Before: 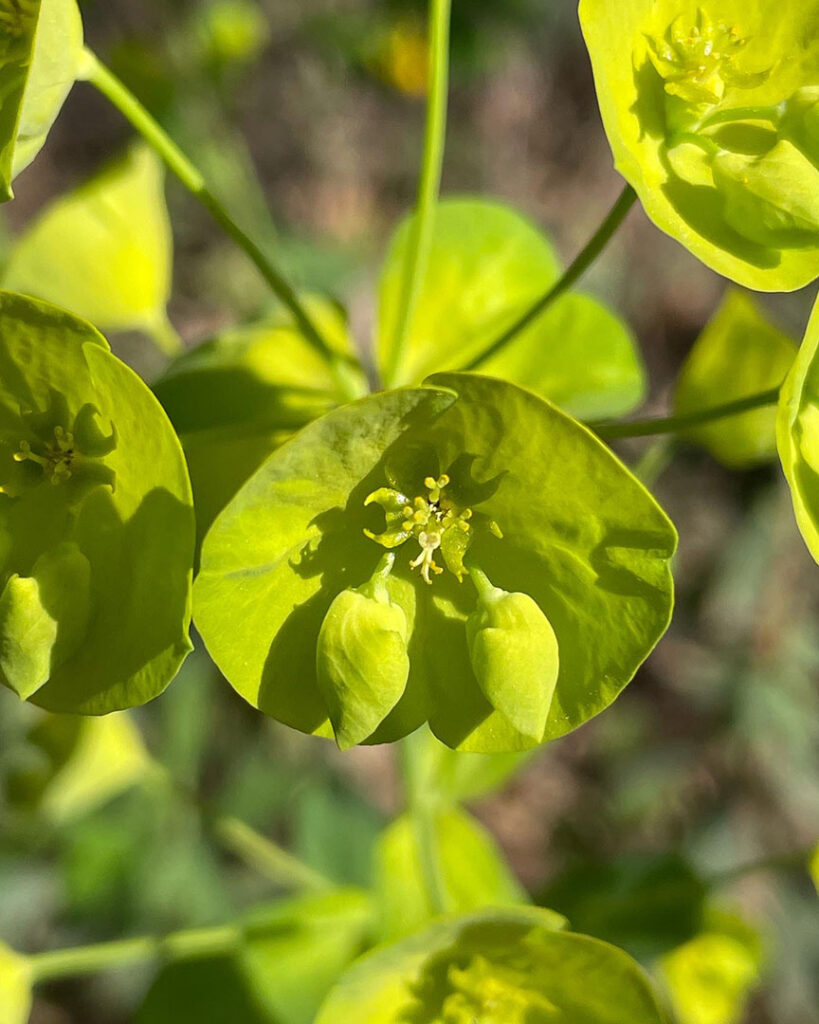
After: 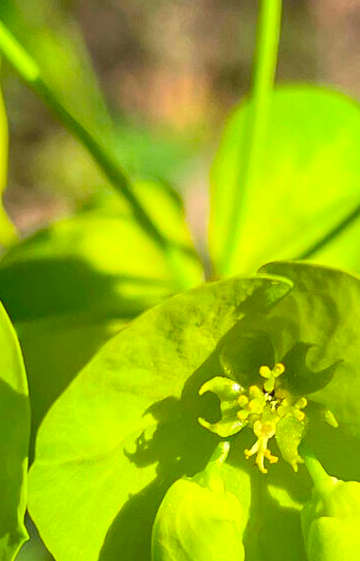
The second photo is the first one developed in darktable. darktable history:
crop: left 20.248%, top 10.86%, right 35.675%, bottom 34.321%
contrast brightness saturation: contrast 0.2, brightness 0.2, saturation 0.8
